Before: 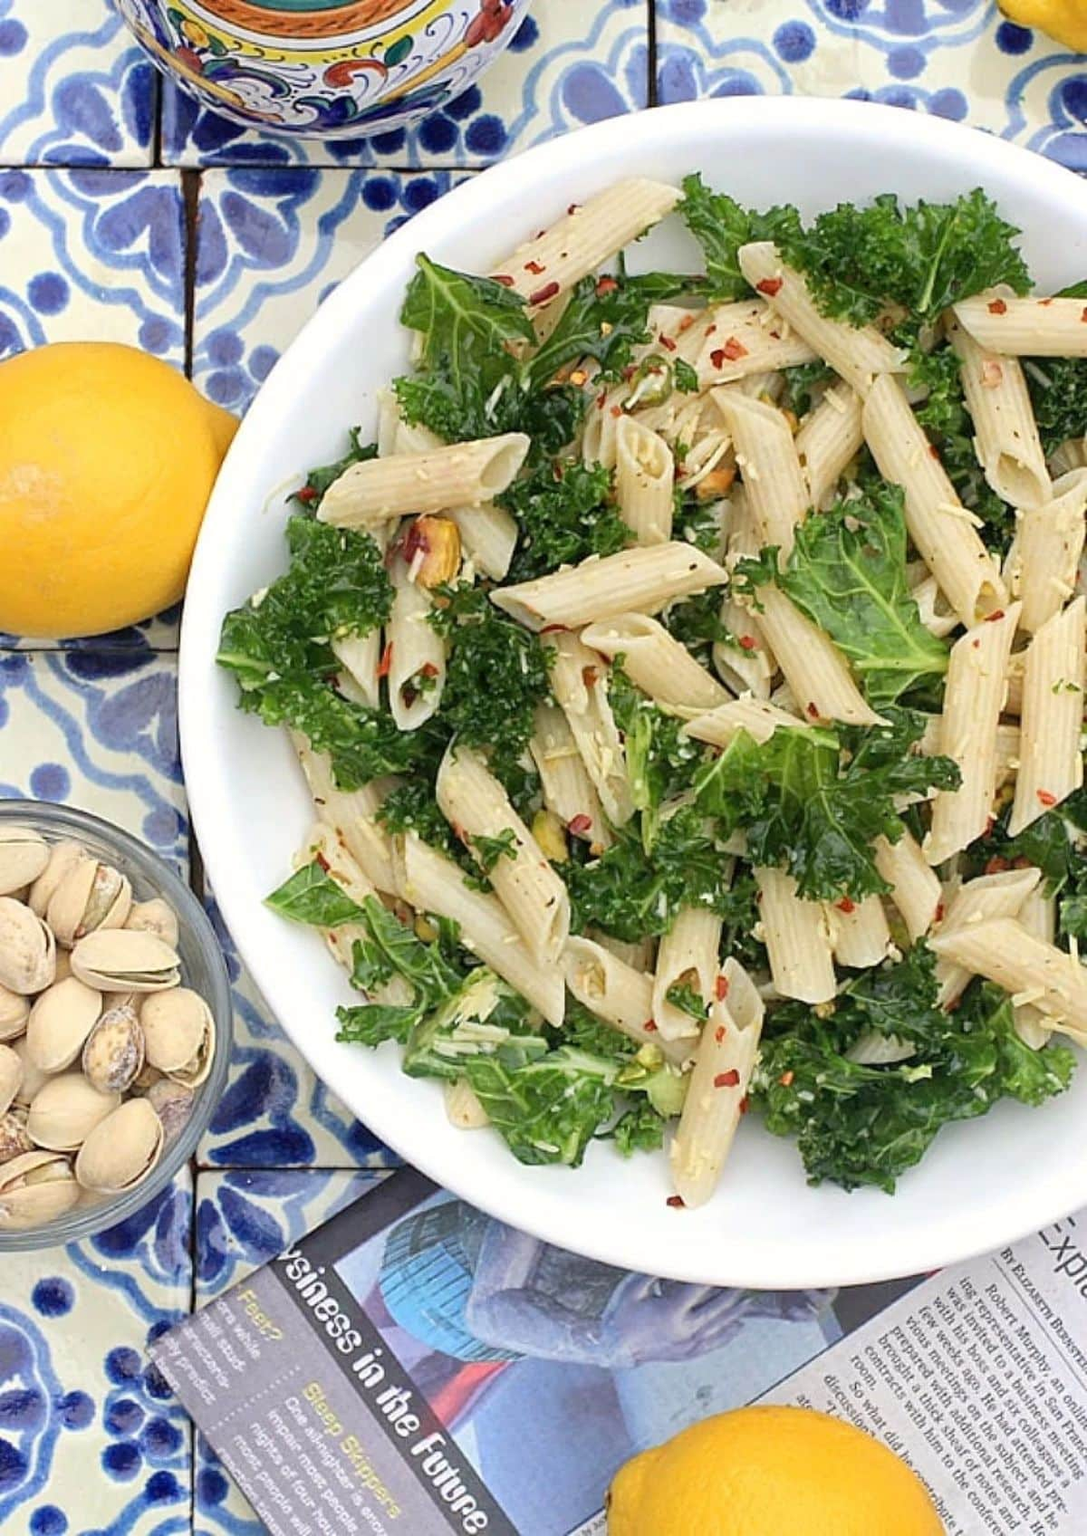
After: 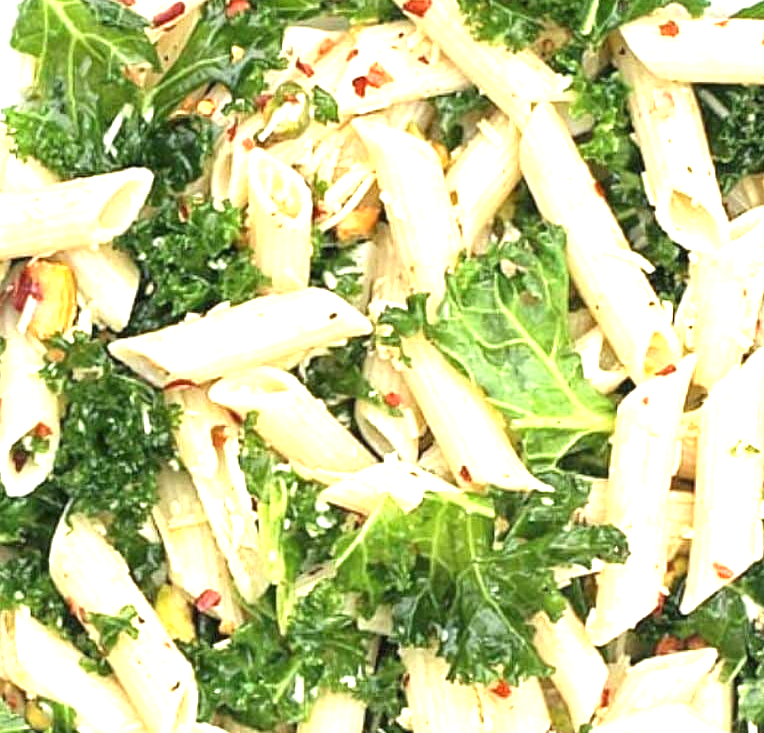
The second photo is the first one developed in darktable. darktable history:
crop: left 36.005%, top 18.293%, right 0.31%, bottom 38.444%
exposure: black level correction 0, exposure 1.45 EV, compensate exposure bias true, compensate highlight preservation false
